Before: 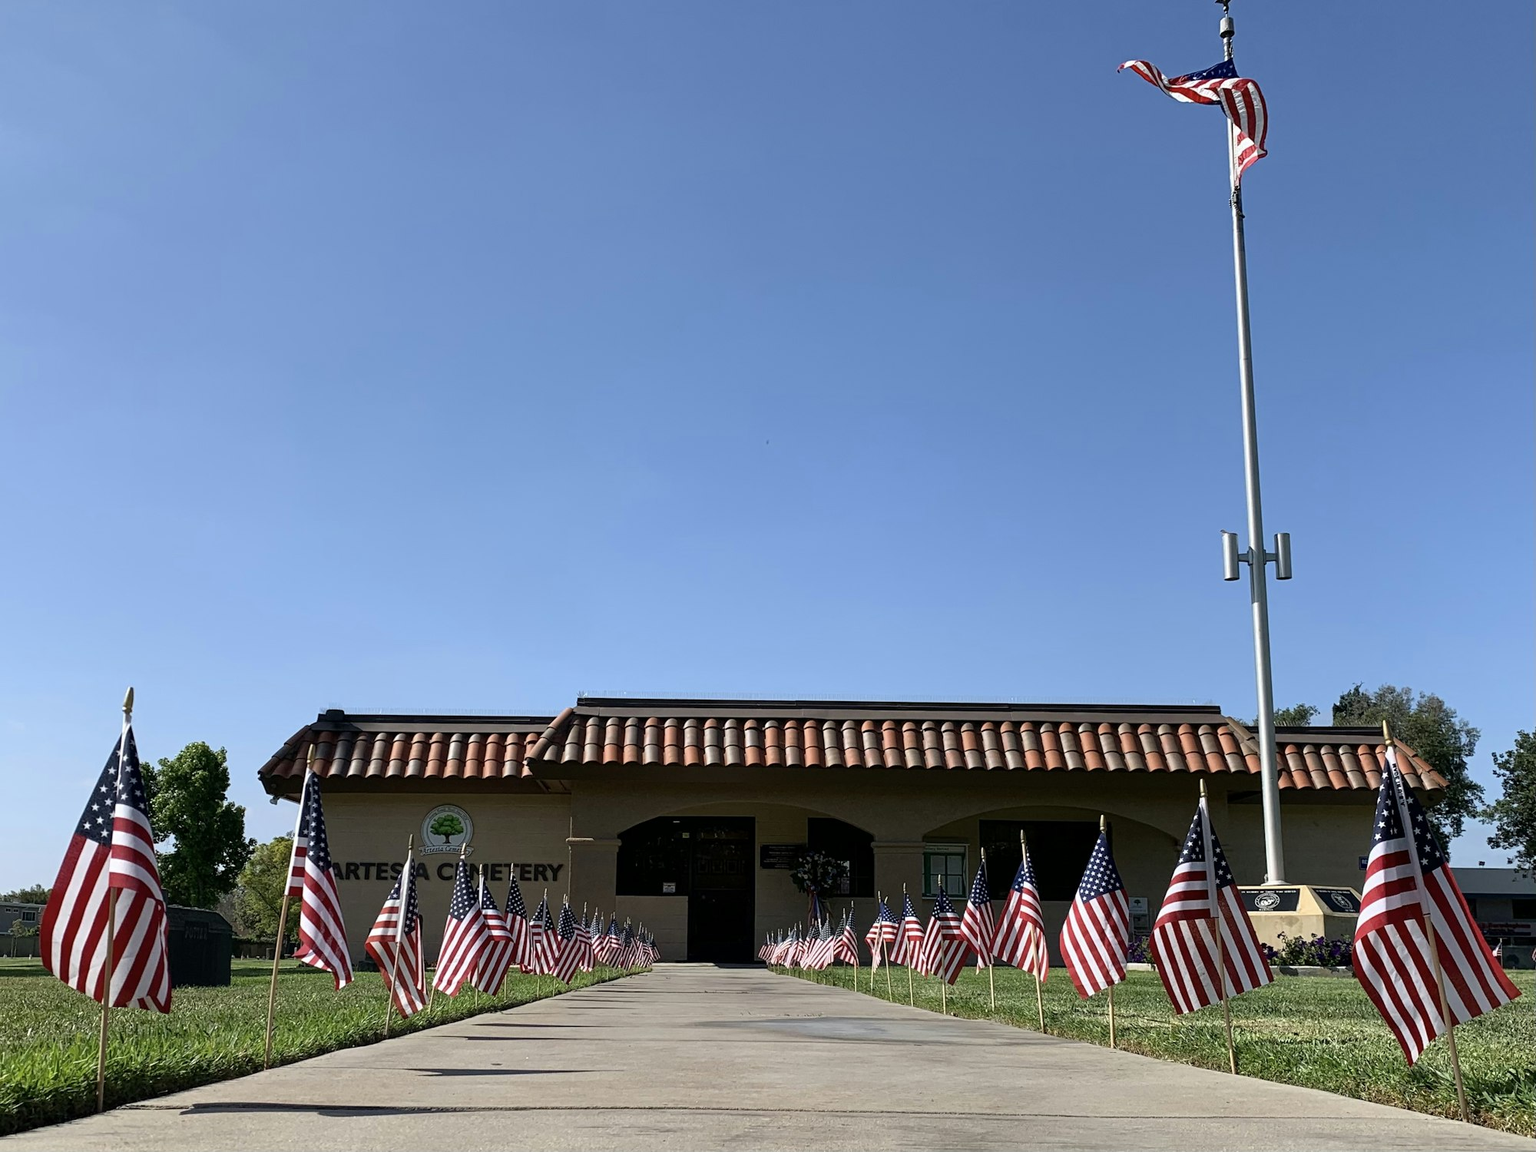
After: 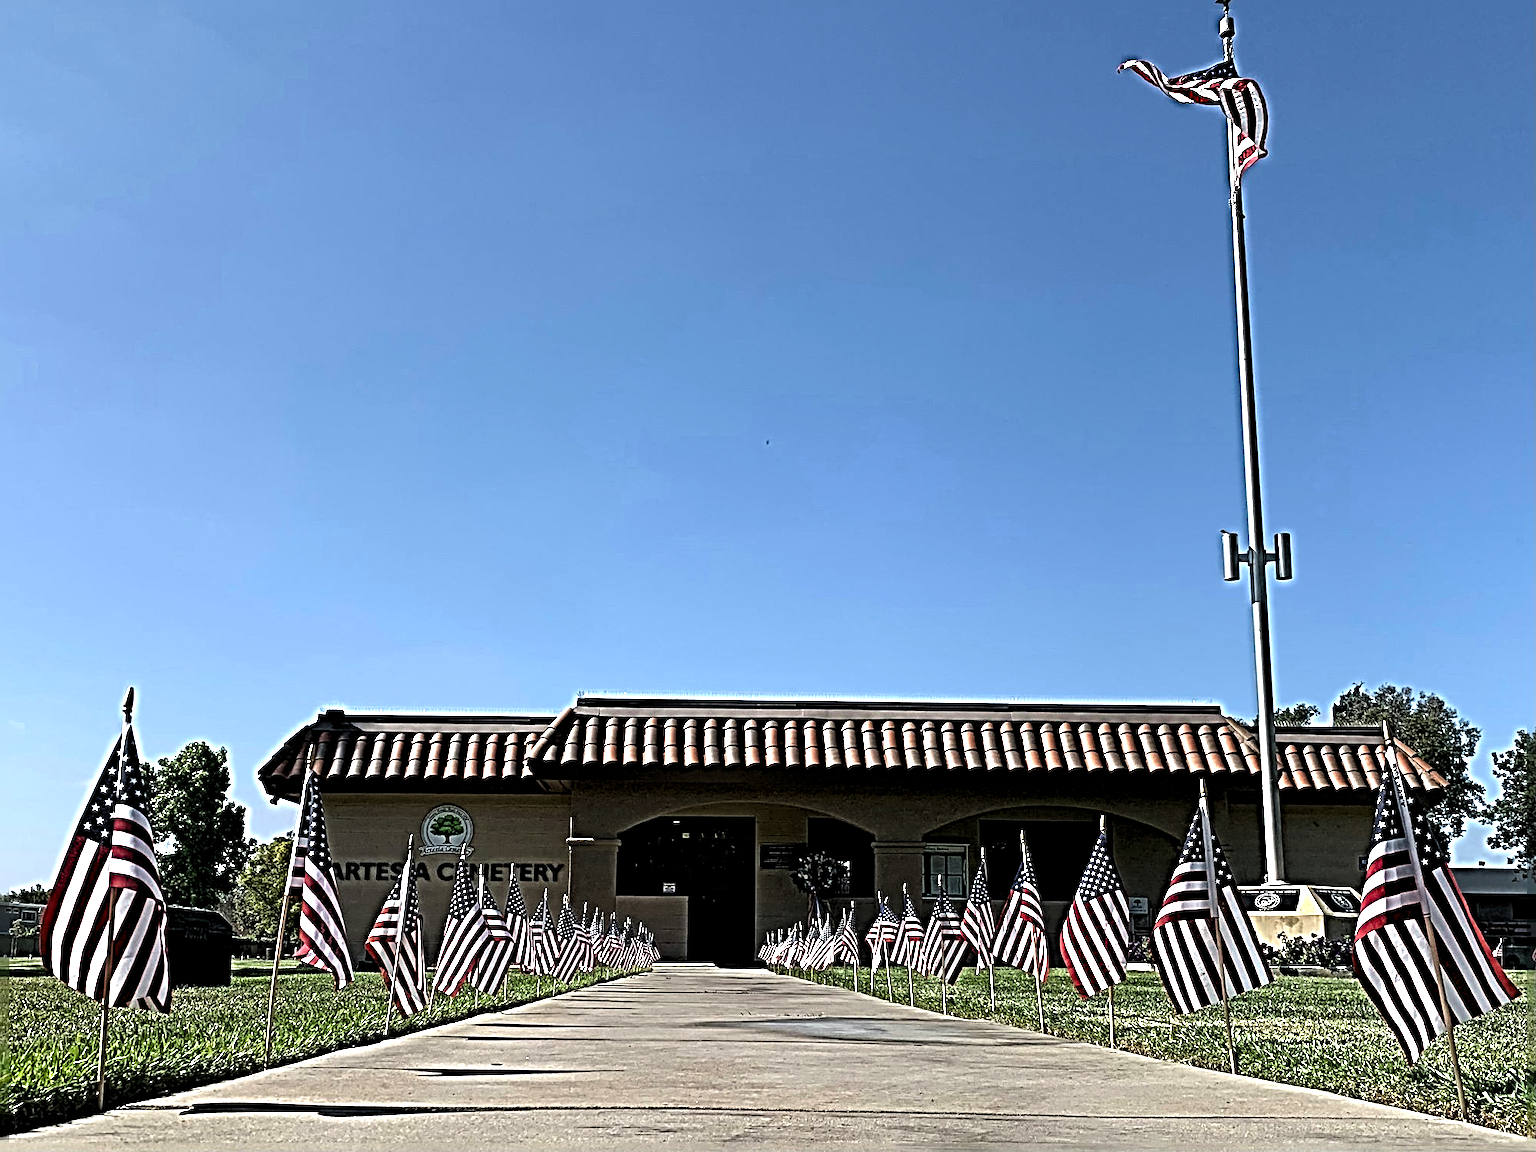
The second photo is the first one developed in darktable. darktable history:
levels: levels [0.062, 0.494, 0.925]
sharpen: radius 6.296, amount 1.815, threshold 0.179
